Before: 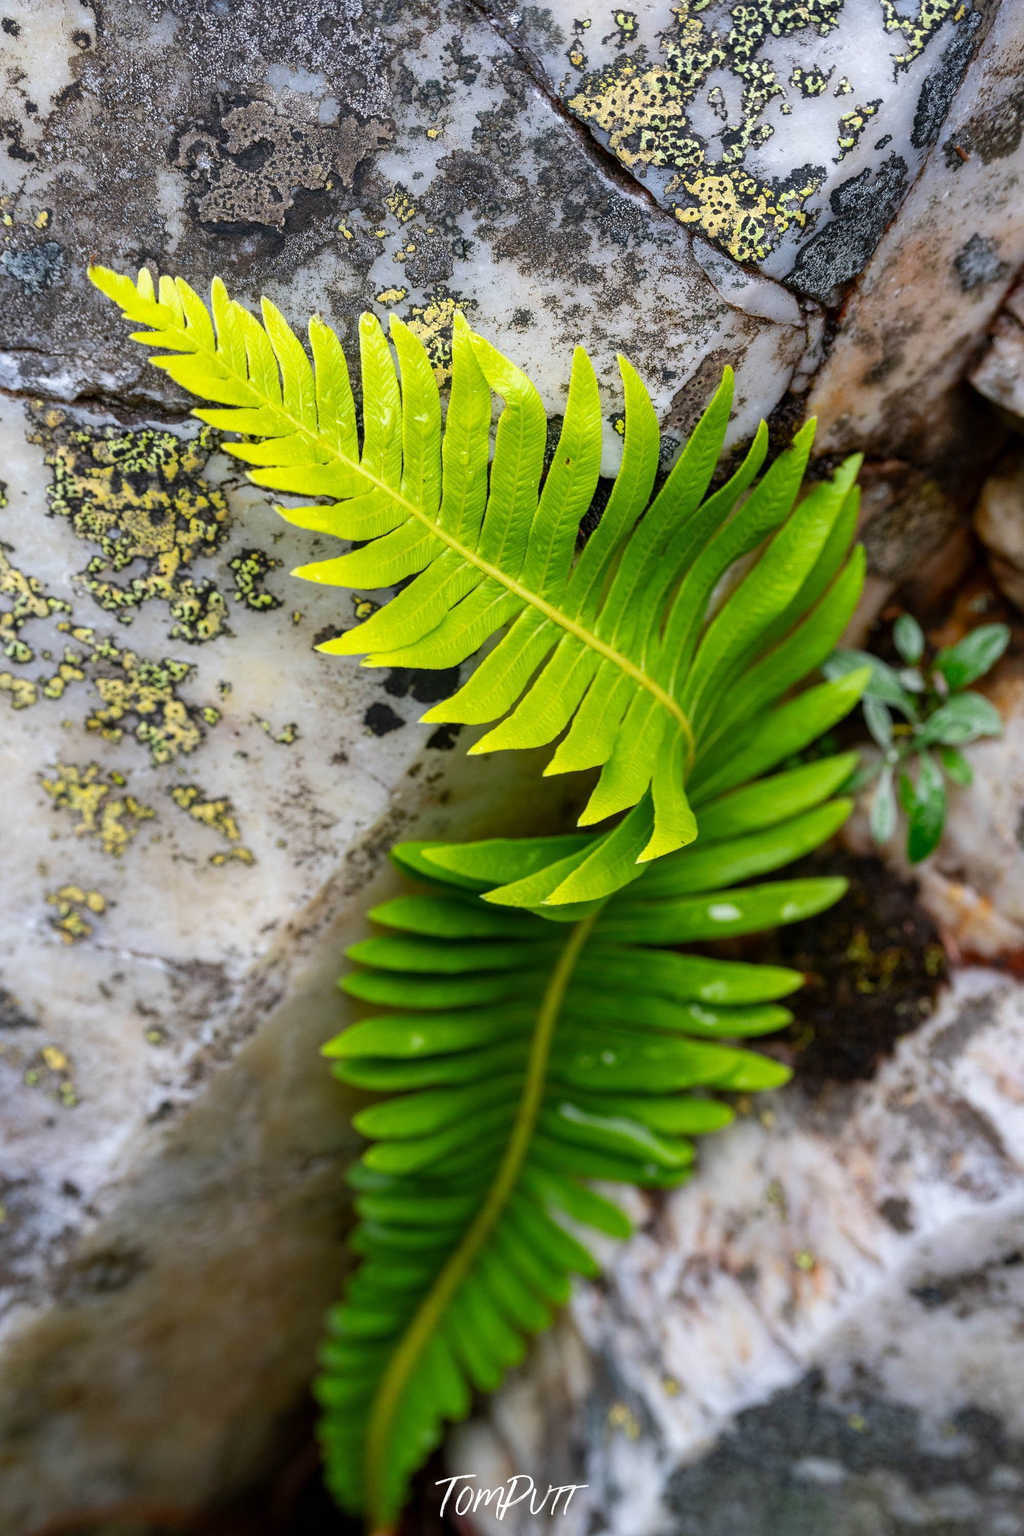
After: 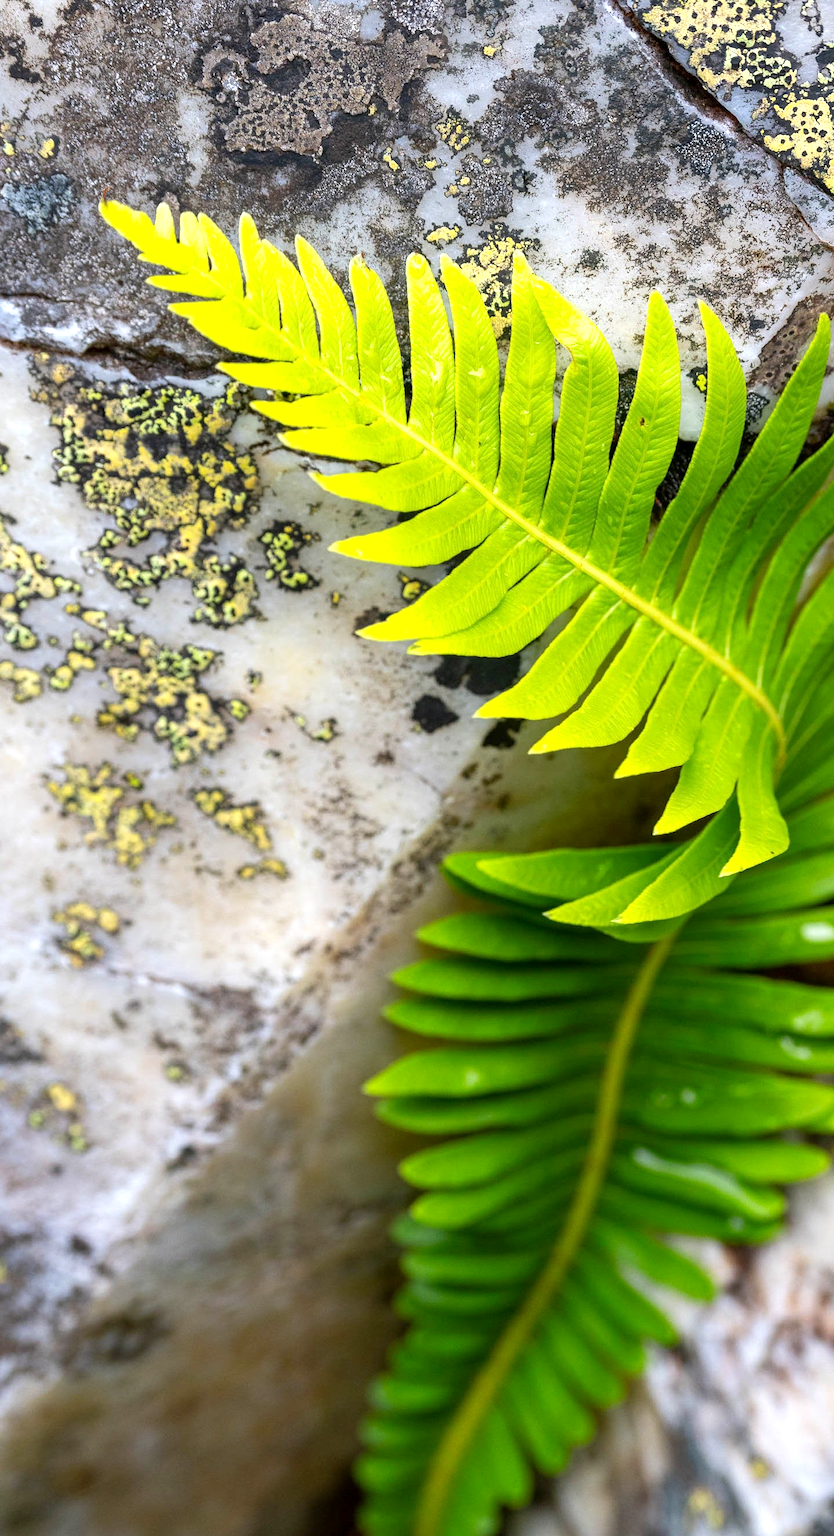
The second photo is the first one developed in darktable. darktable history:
exposure: black level correction 0.001, exposure 0.499 EV, compensate highlight preservation false
crop: top 5.787%, right 27.868%, bottom 5.797%
